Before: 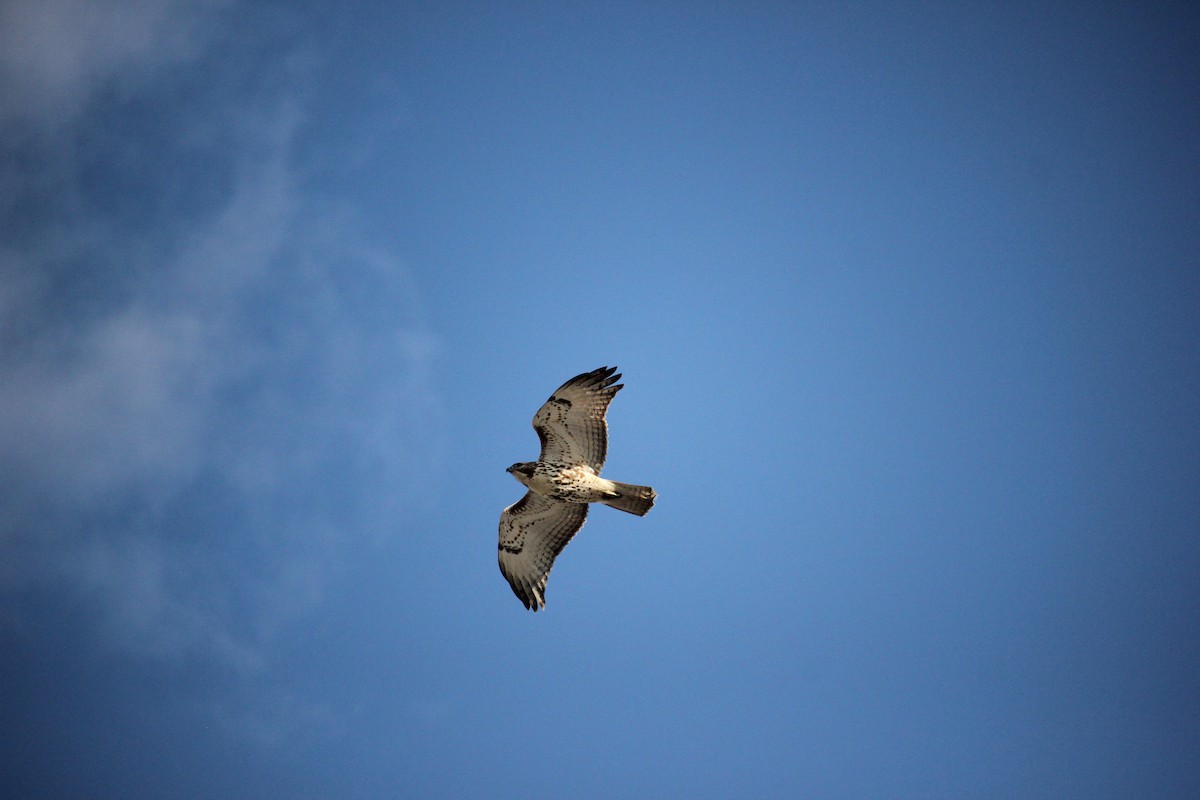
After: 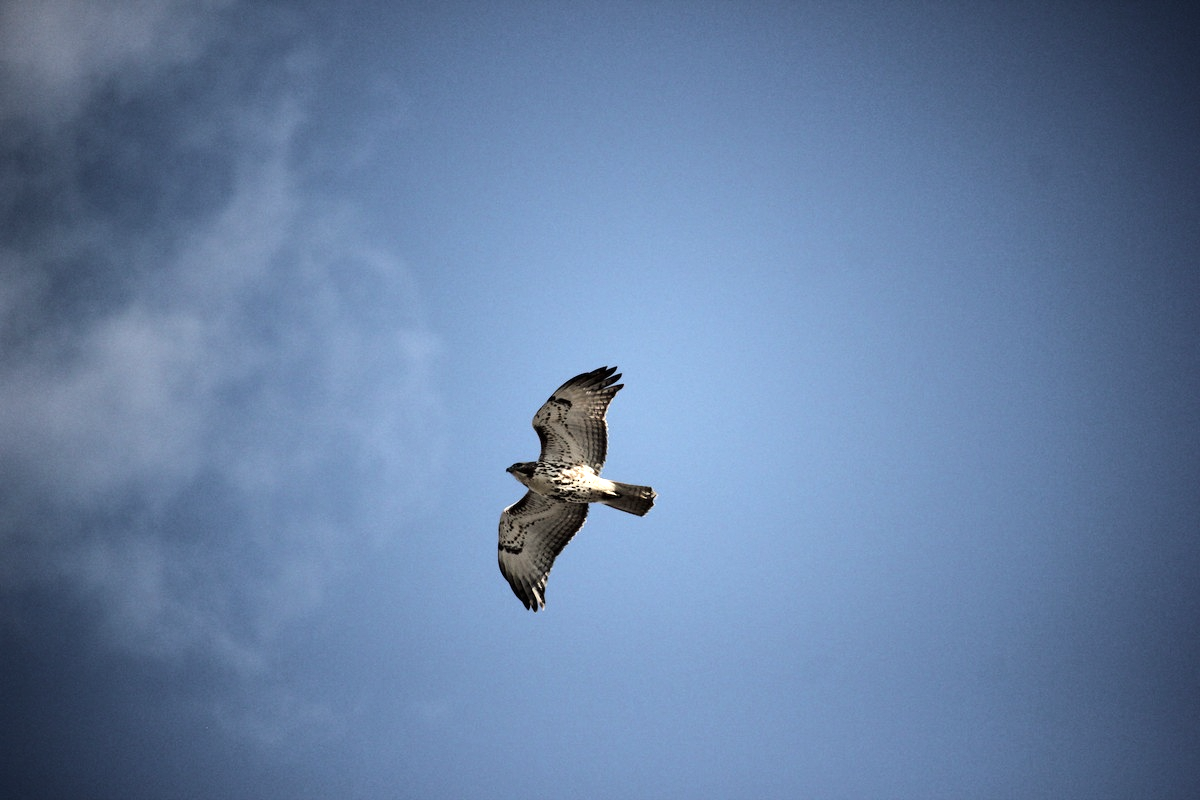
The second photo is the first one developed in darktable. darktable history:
contrast brightness saturation: contrast 0.1, saturation -0.3
tone equalizer: -8 EV -0.75 EV, -7 EV -0.7 EV, -6 EV -0.6 EV, -5 EV -0.4 EV, -3 EV 0.4 EV, -2 EV 0.6 EV, -1 EV 0.7 EV, +0 EV 0.75 EV, edges refinement/feathering 500, mask exposure compensation -1.57 EV, preserve details no
